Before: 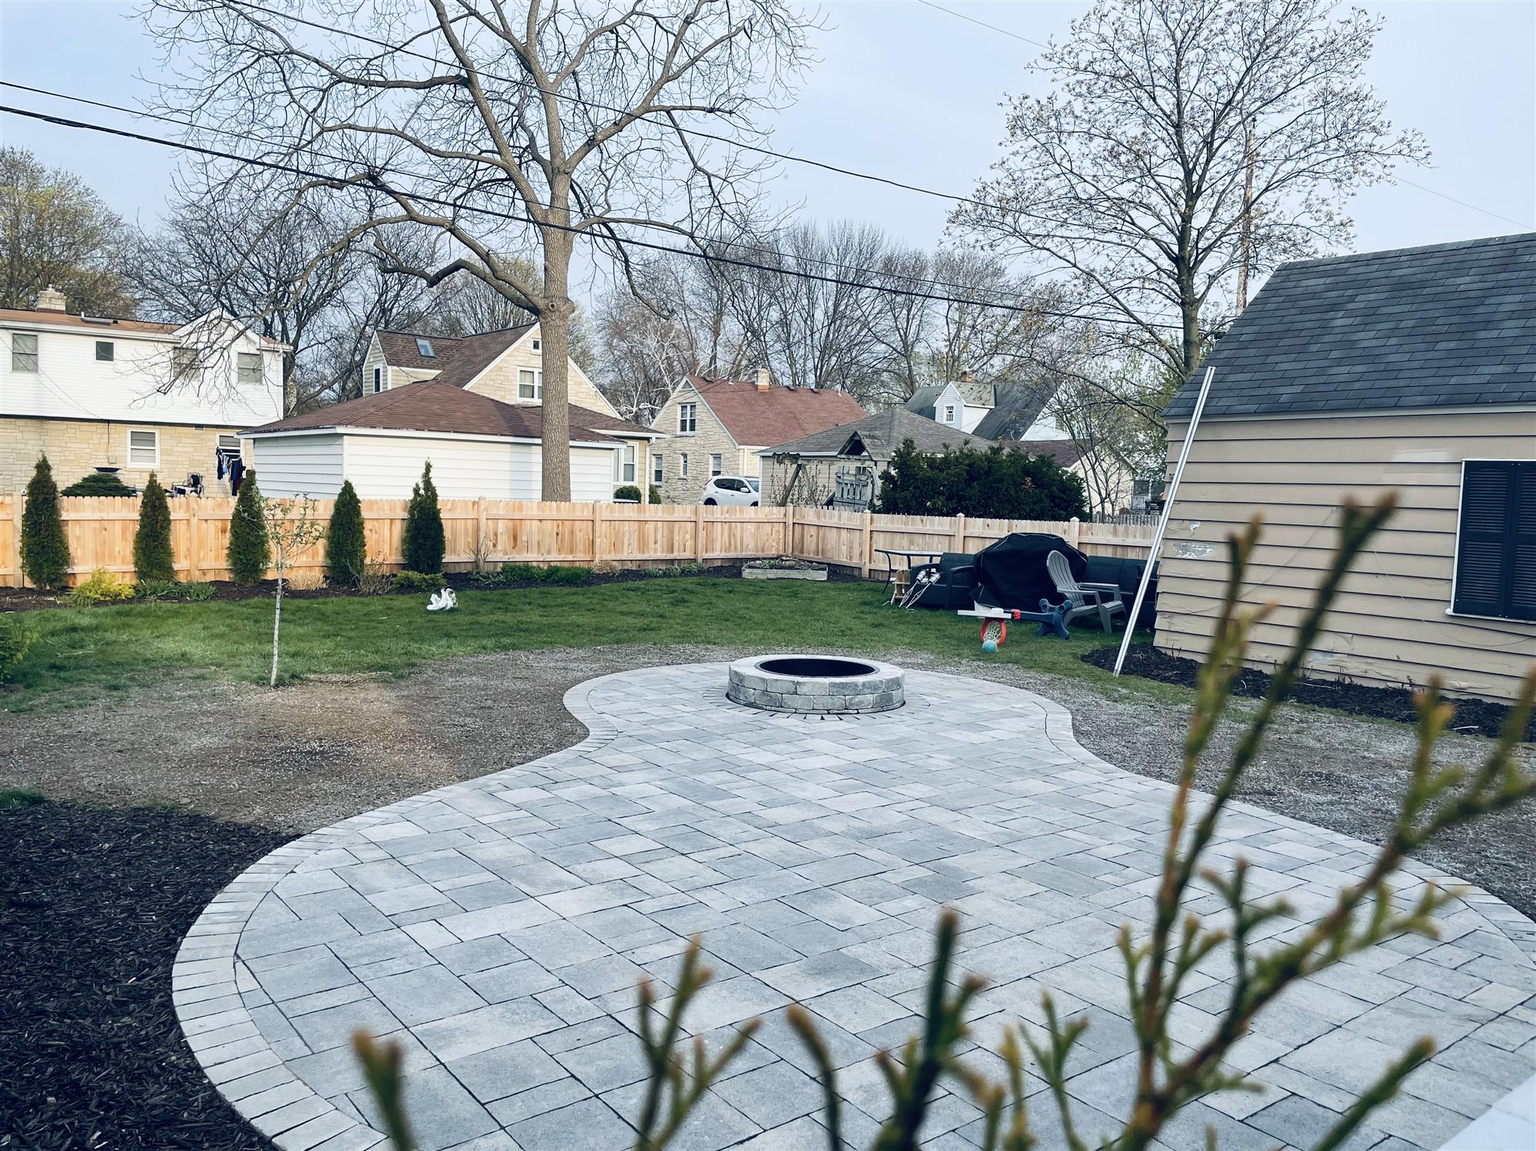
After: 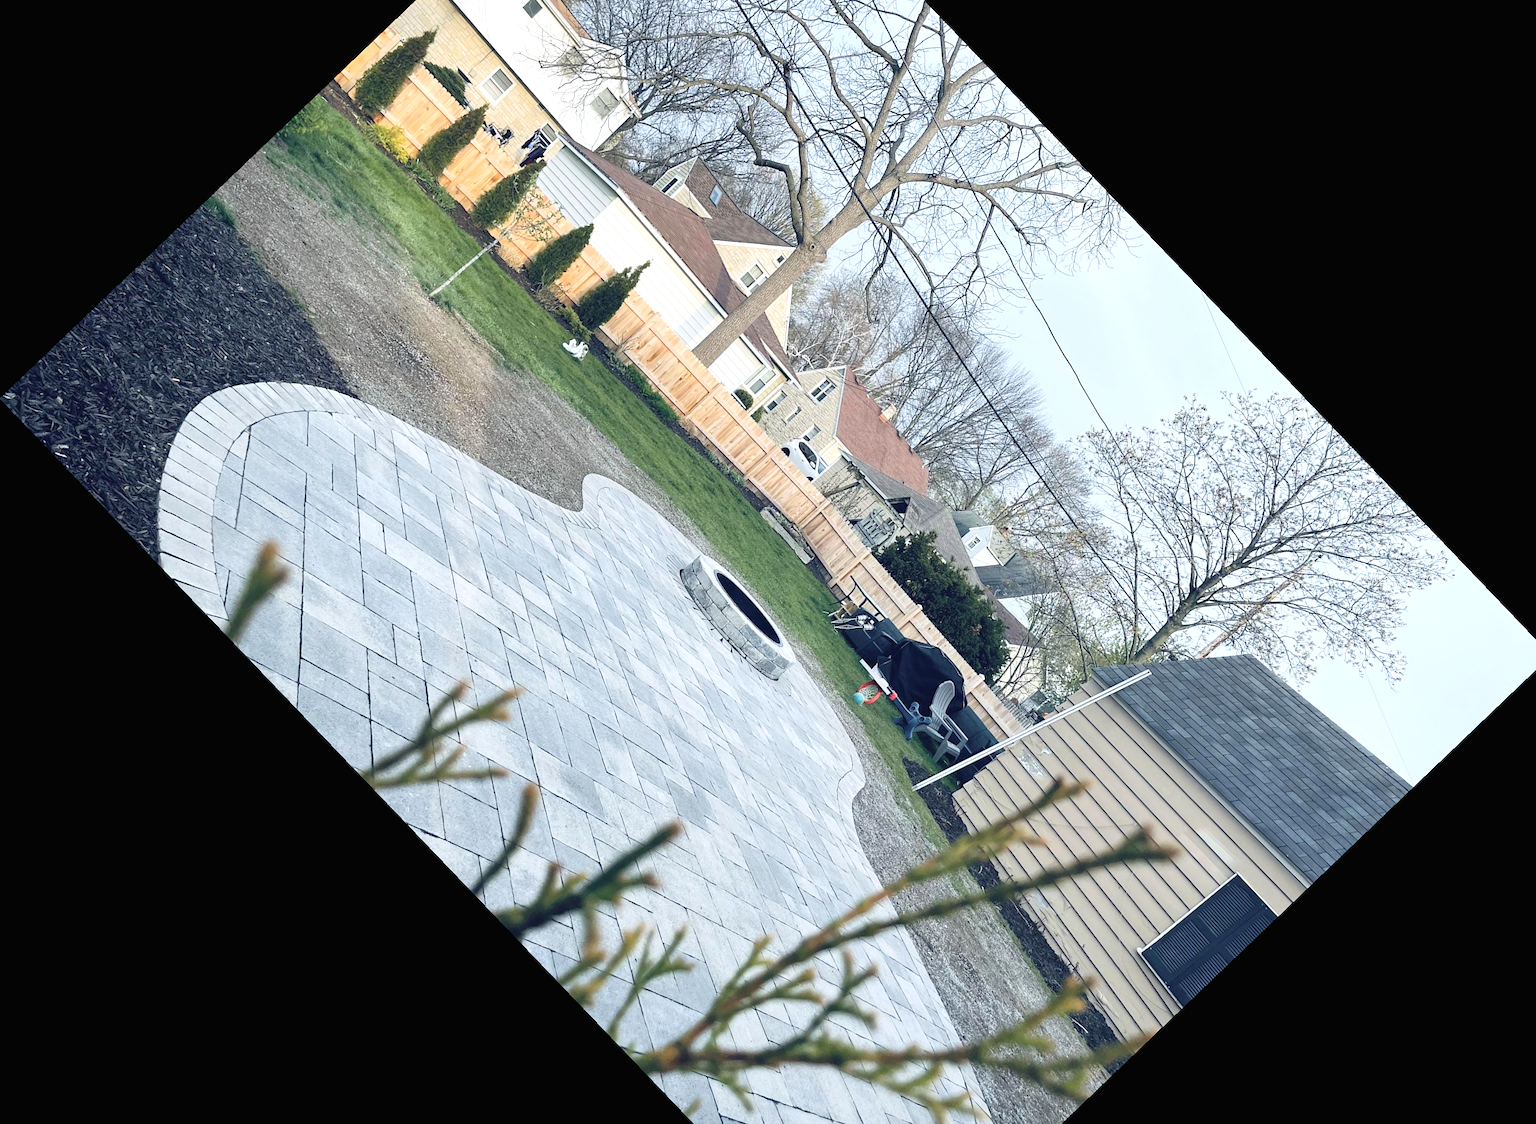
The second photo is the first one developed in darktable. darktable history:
crop and rotate: angle -46.26°, top 16.234%, right 0.912%, bottom 11.704%
contrast brightness saturation: brightness 0.15
exposure: black level correction 0, exposure 0.3 EV, compensate highlight preservation false
